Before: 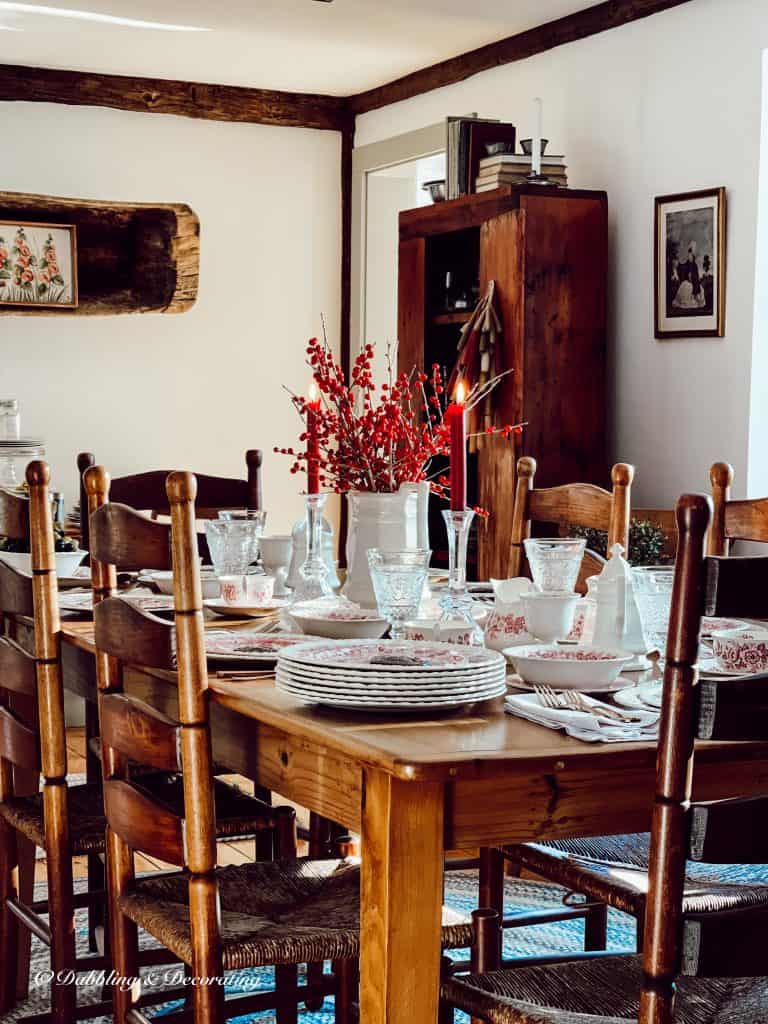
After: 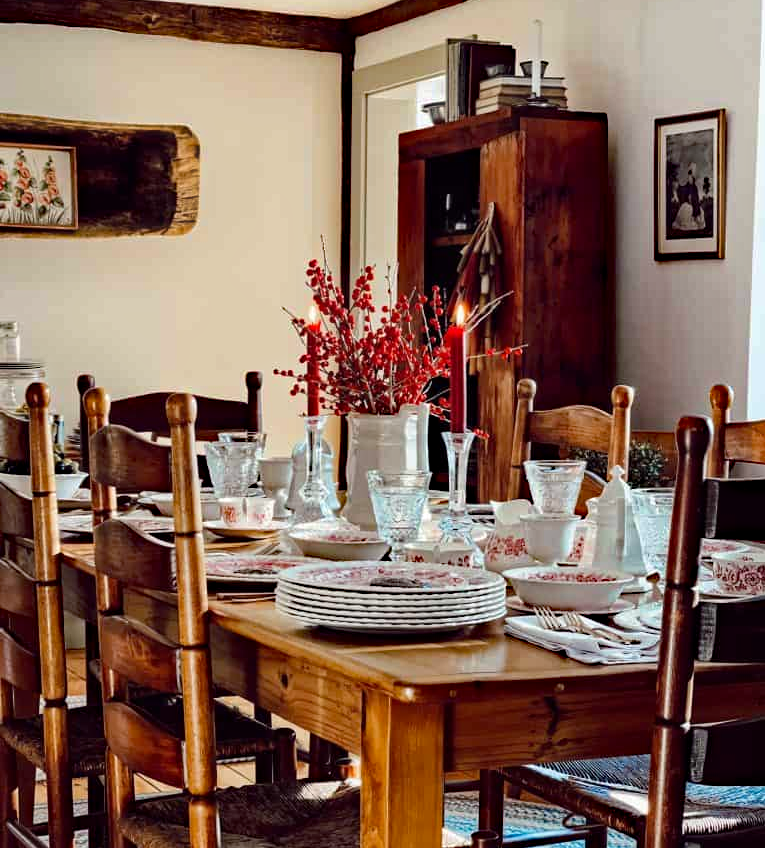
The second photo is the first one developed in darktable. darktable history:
crop: top 7.625%, bottom 8.027%
haze removal: strength 0.5, distance 0.43, compatibility mode true, adaptive false
